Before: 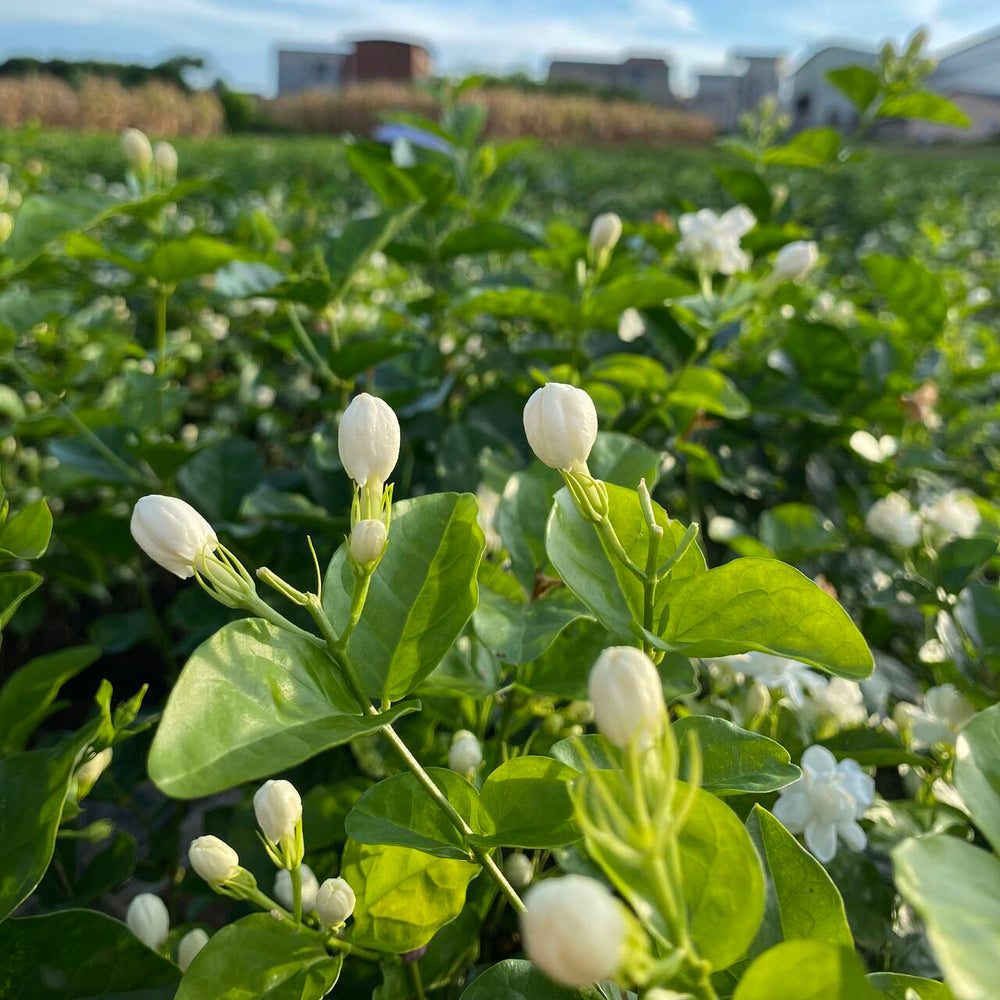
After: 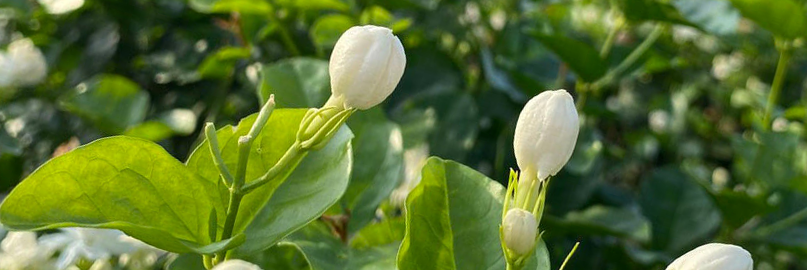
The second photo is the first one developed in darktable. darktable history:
crop and rotate: angle 16.12°, top 30.835%, bottom 35.653%
